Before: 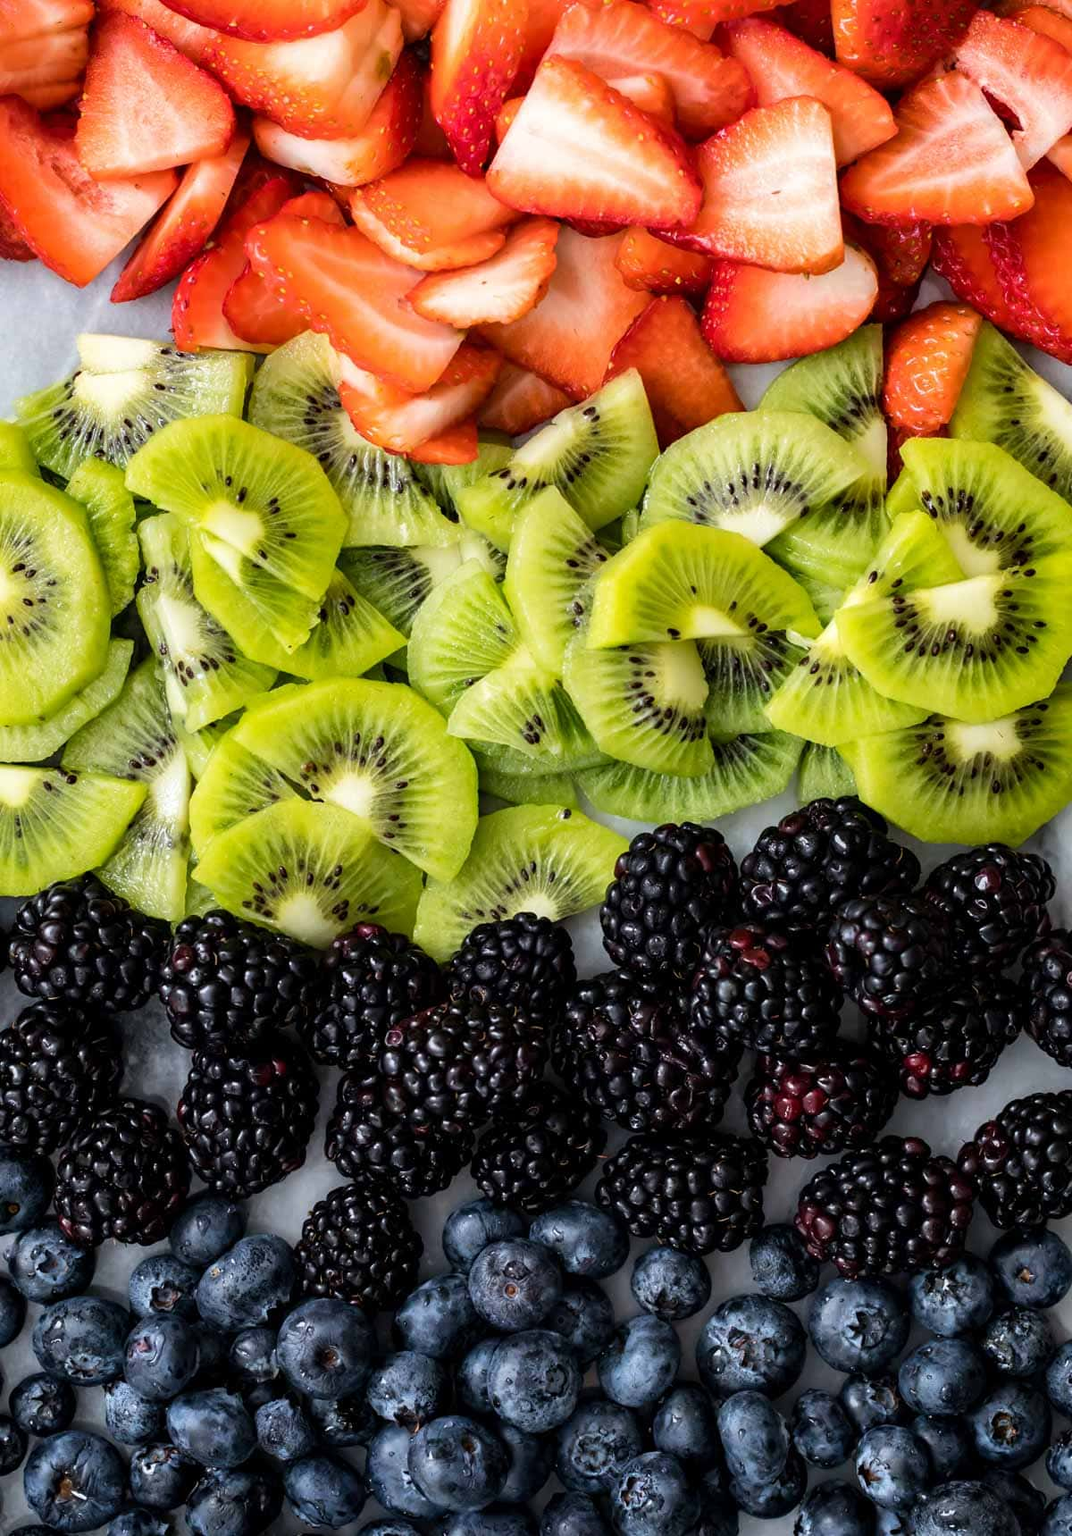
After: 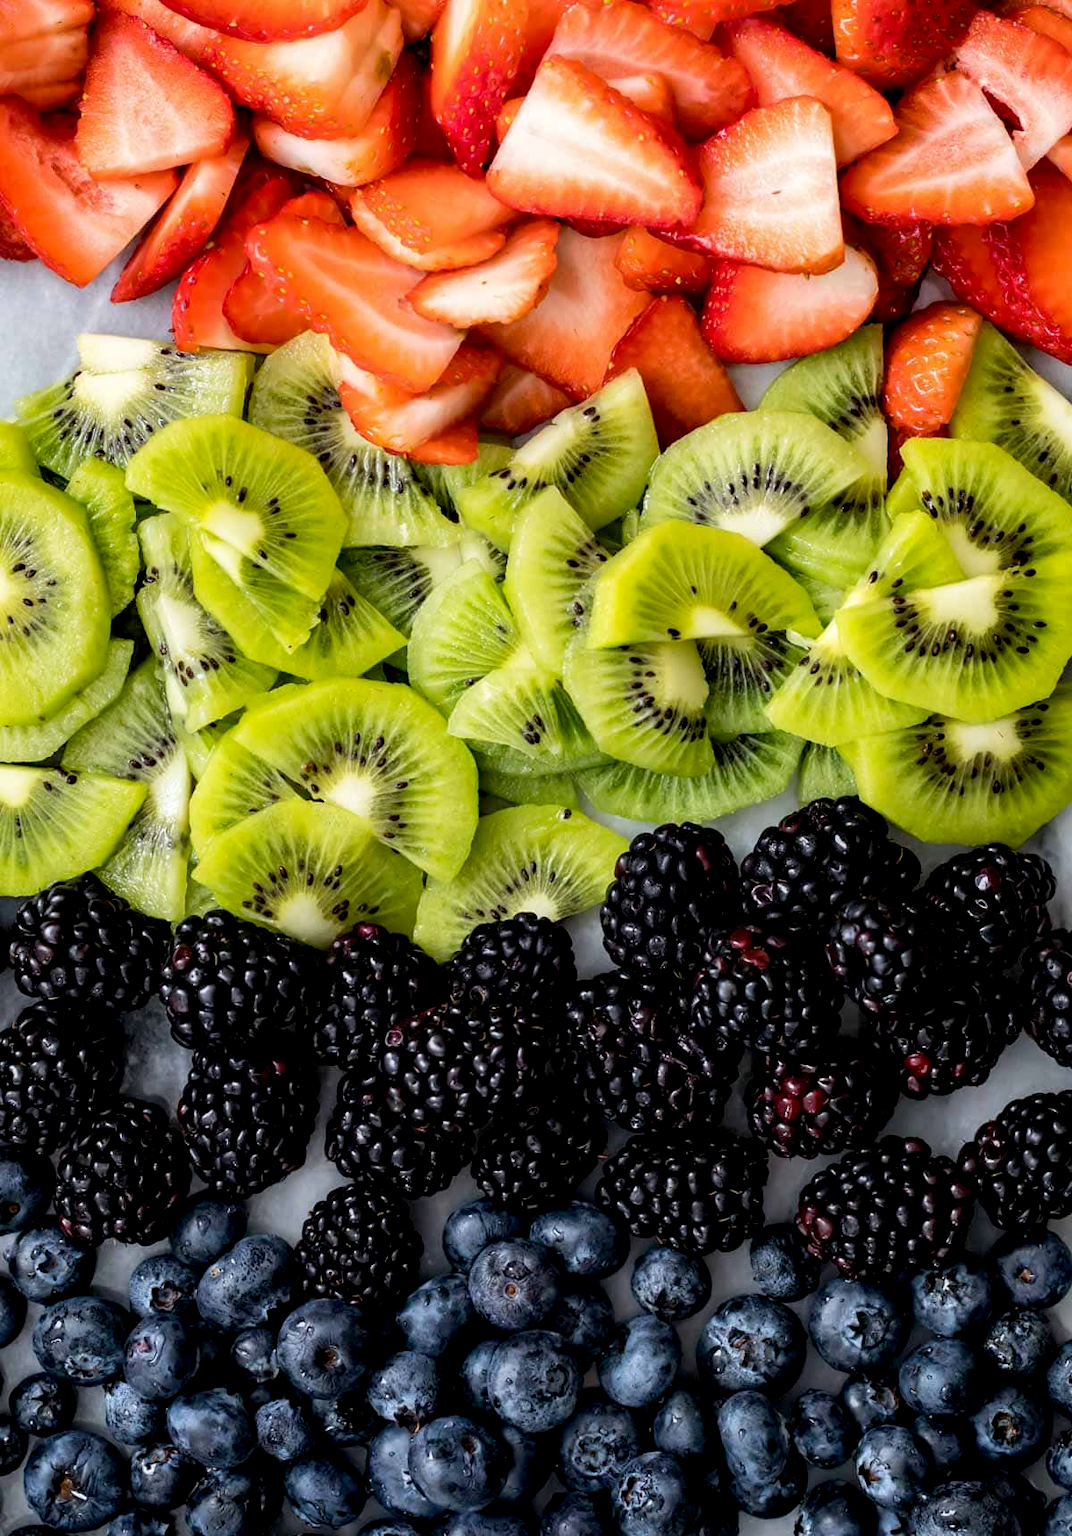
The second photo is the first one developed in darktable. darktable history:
exposure: black level correction 0.007, compensate exposure bias true, compensate highlight preservation false
